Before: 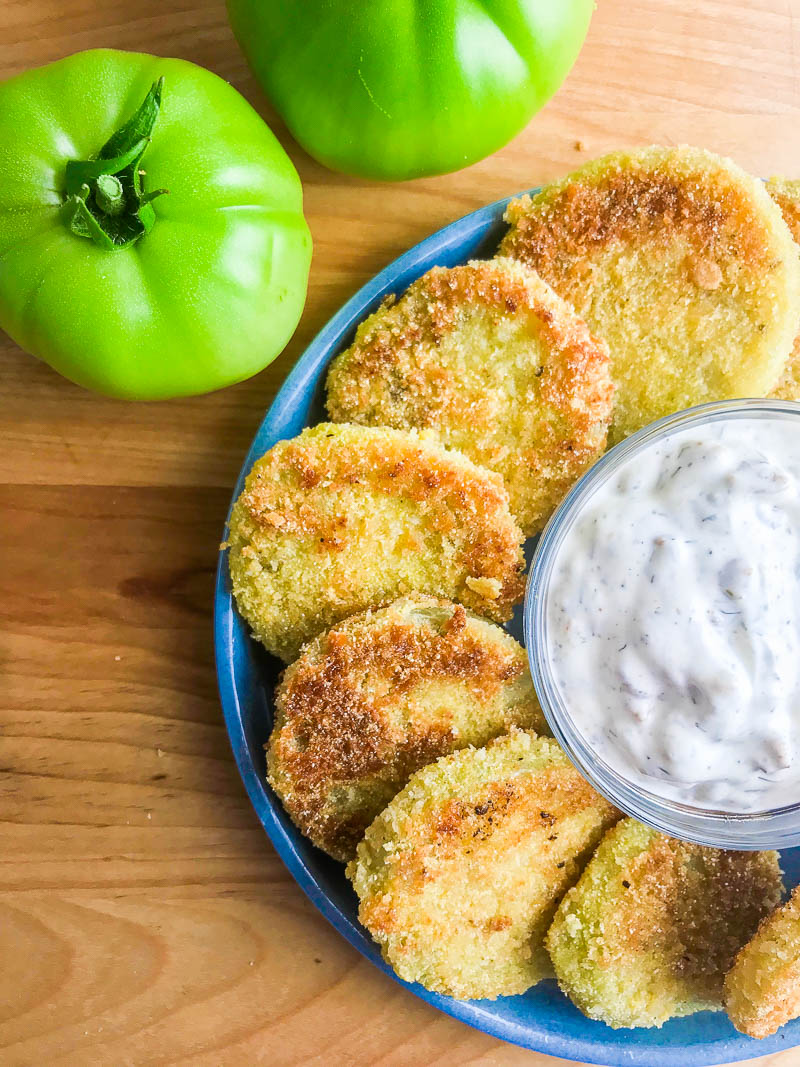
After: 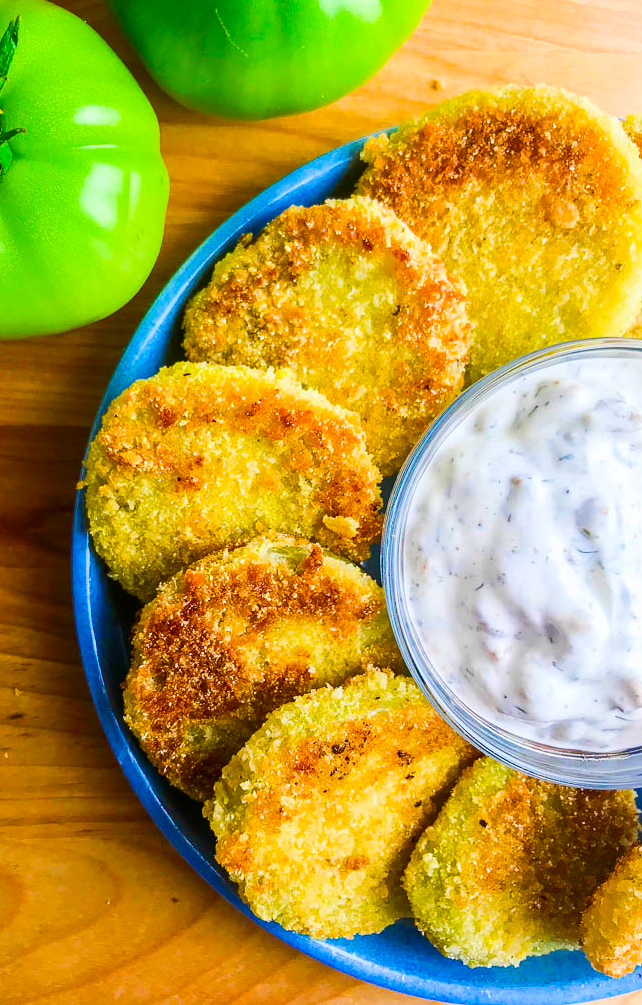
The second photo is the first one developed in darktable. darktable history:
crop and rotate: left 17.959%, top 5.771%, right 1.742%
contrast brightness saturation: contrast 0.13, brightness -0.05, saturation 0.16
color balance rgb: linear chroma grading › global chroma 15%, perceptual saturation grading › global saturation 30%
